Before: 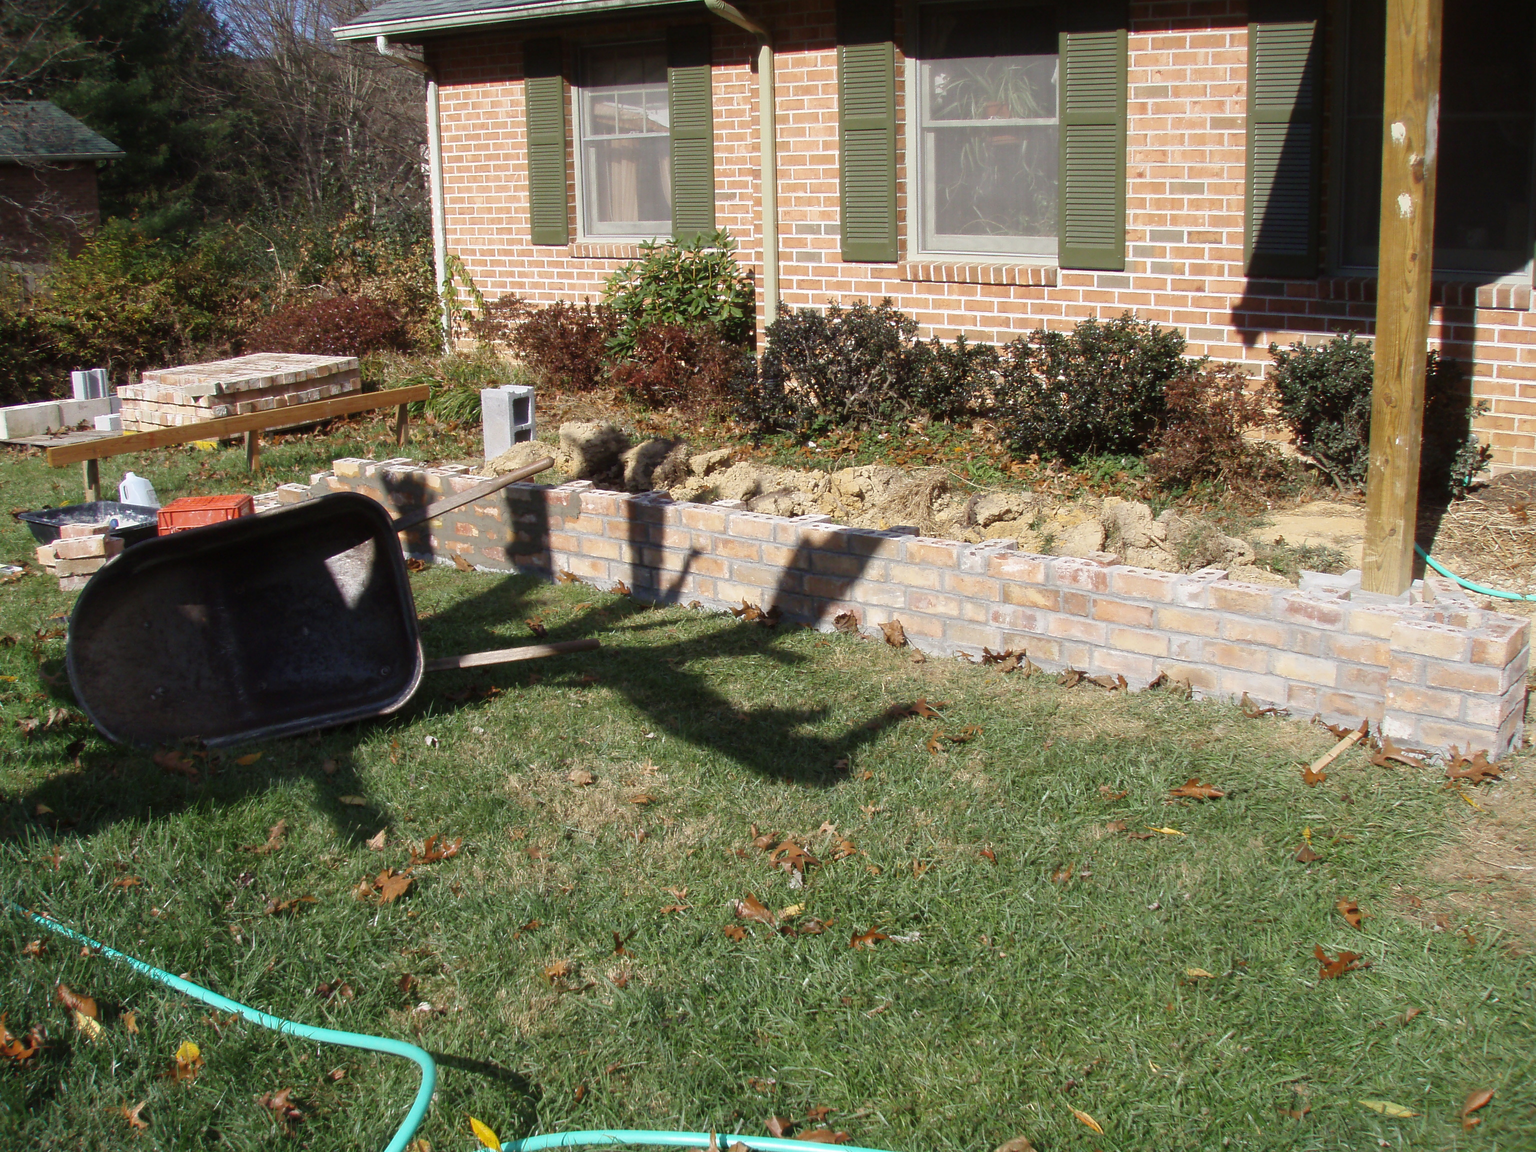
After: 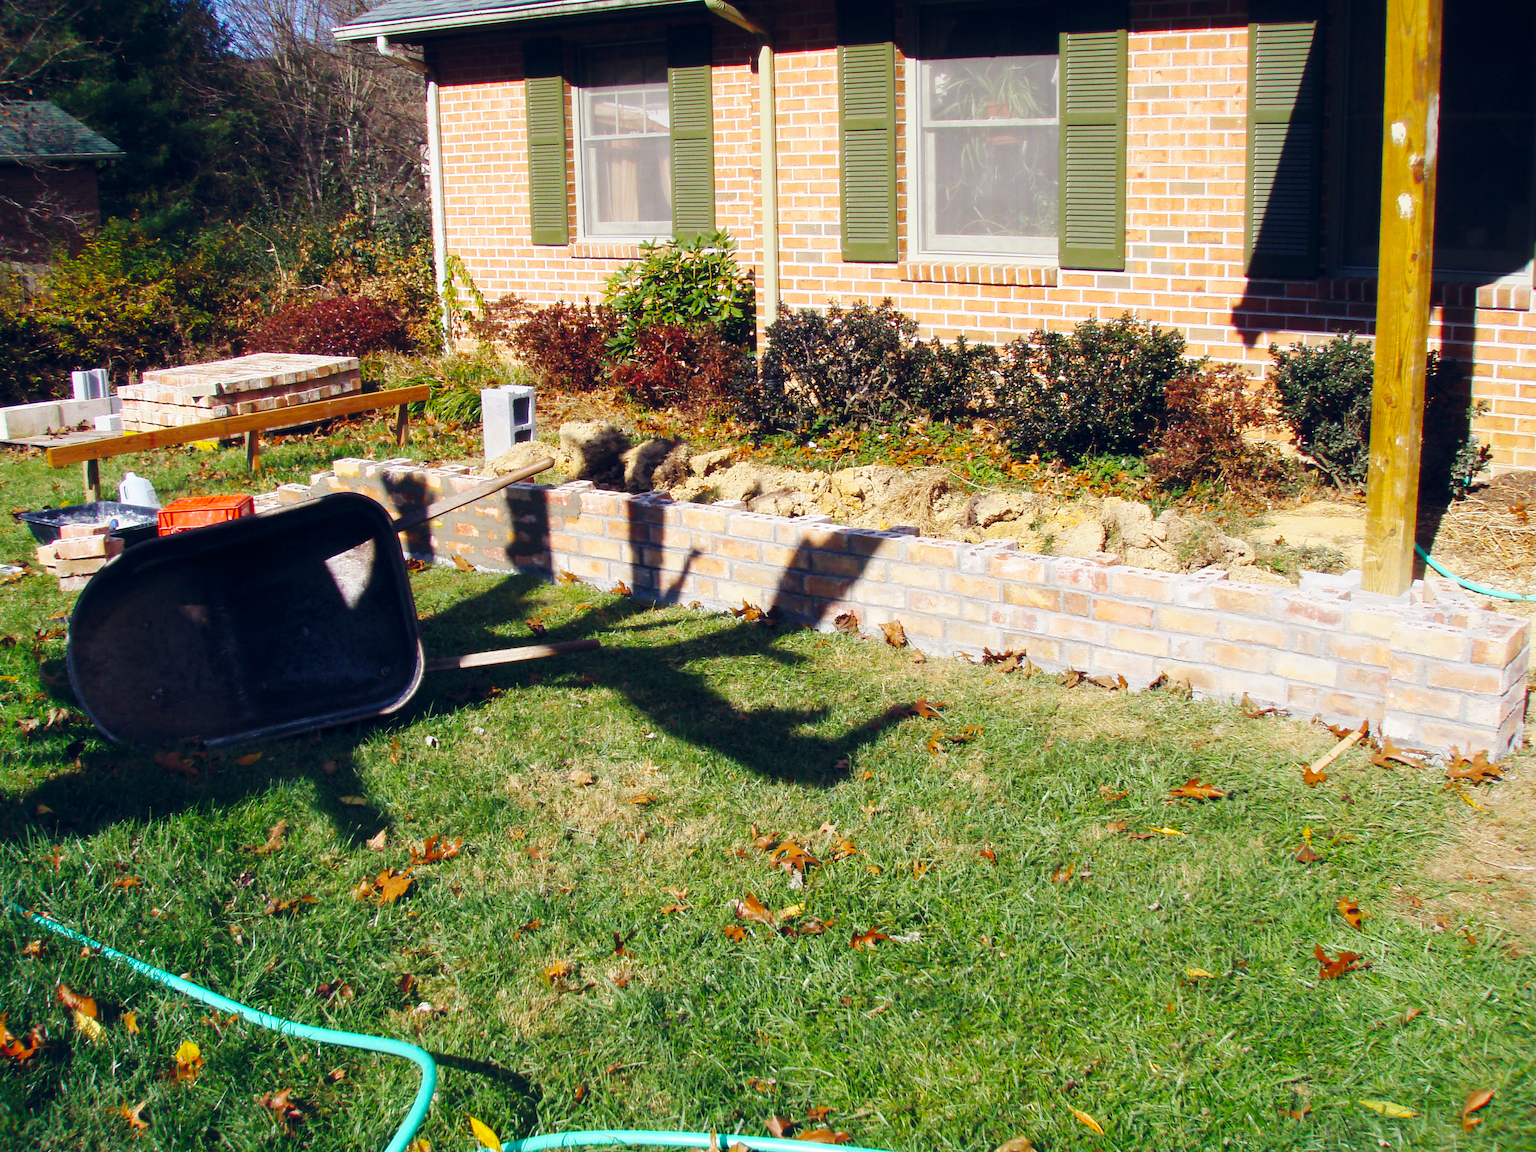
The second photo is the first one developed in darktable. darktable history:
color balance rgb: power › chroma 0.233%, power › hue 60.21°, global offset › chroma 0.153%, global offset › hue 253.76°, linear chroma grading › shadows -8.313%, linear chroma grading › global chroma 9.664%, perceptual saturation grading › global saturation 29.472%, global vibrance 9.914%
base curve: curves: ch0 [(0, 0) (0.032, 0.025) (0.121, 0.166) (0.206, 0.329) (0.605, 0.79) (1, 1)], preserve colors none
